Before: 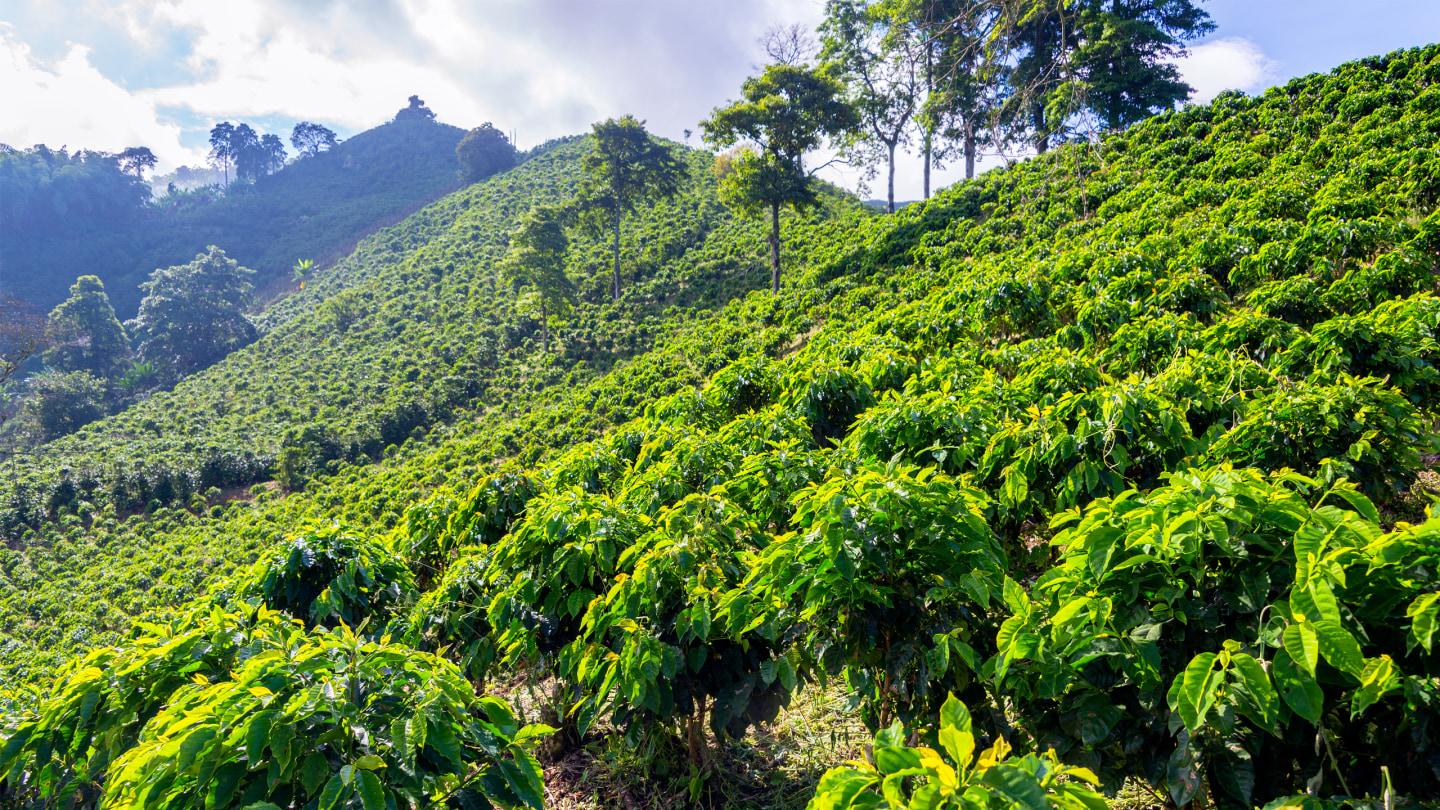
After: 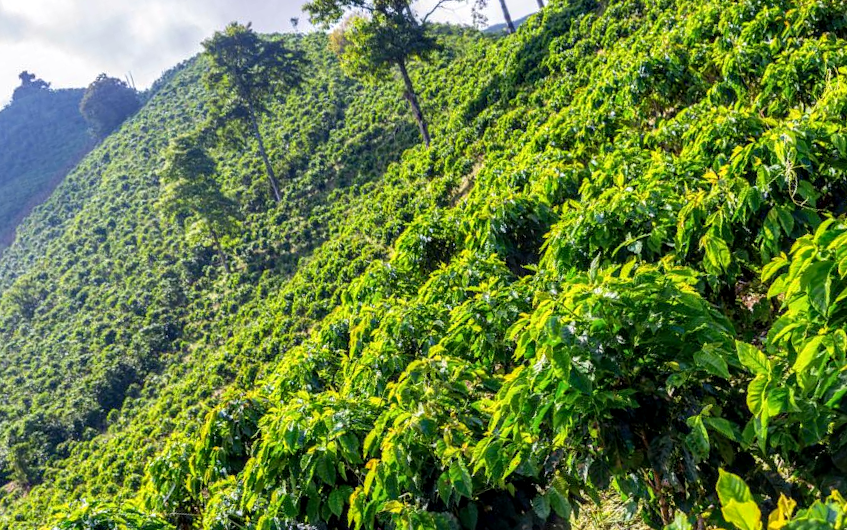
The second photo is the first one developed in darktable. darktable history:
crop and rotate: angle 18.39°, left 6.997%, right 4.113%, bottom 1.177%
local contrast: on, module defaults
